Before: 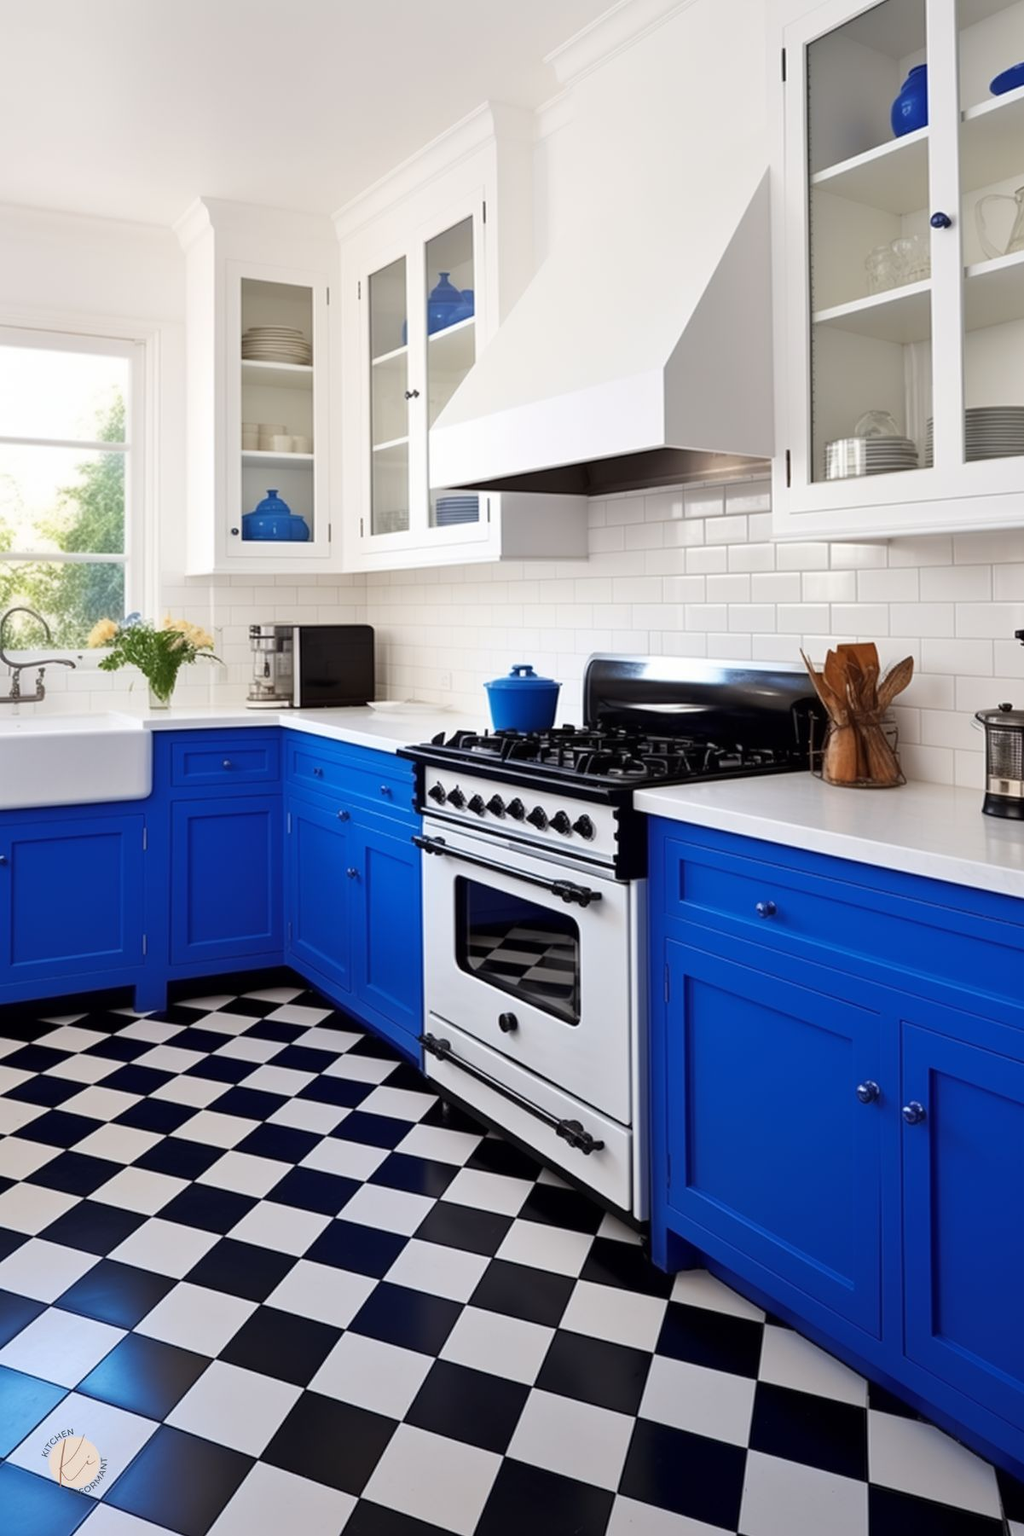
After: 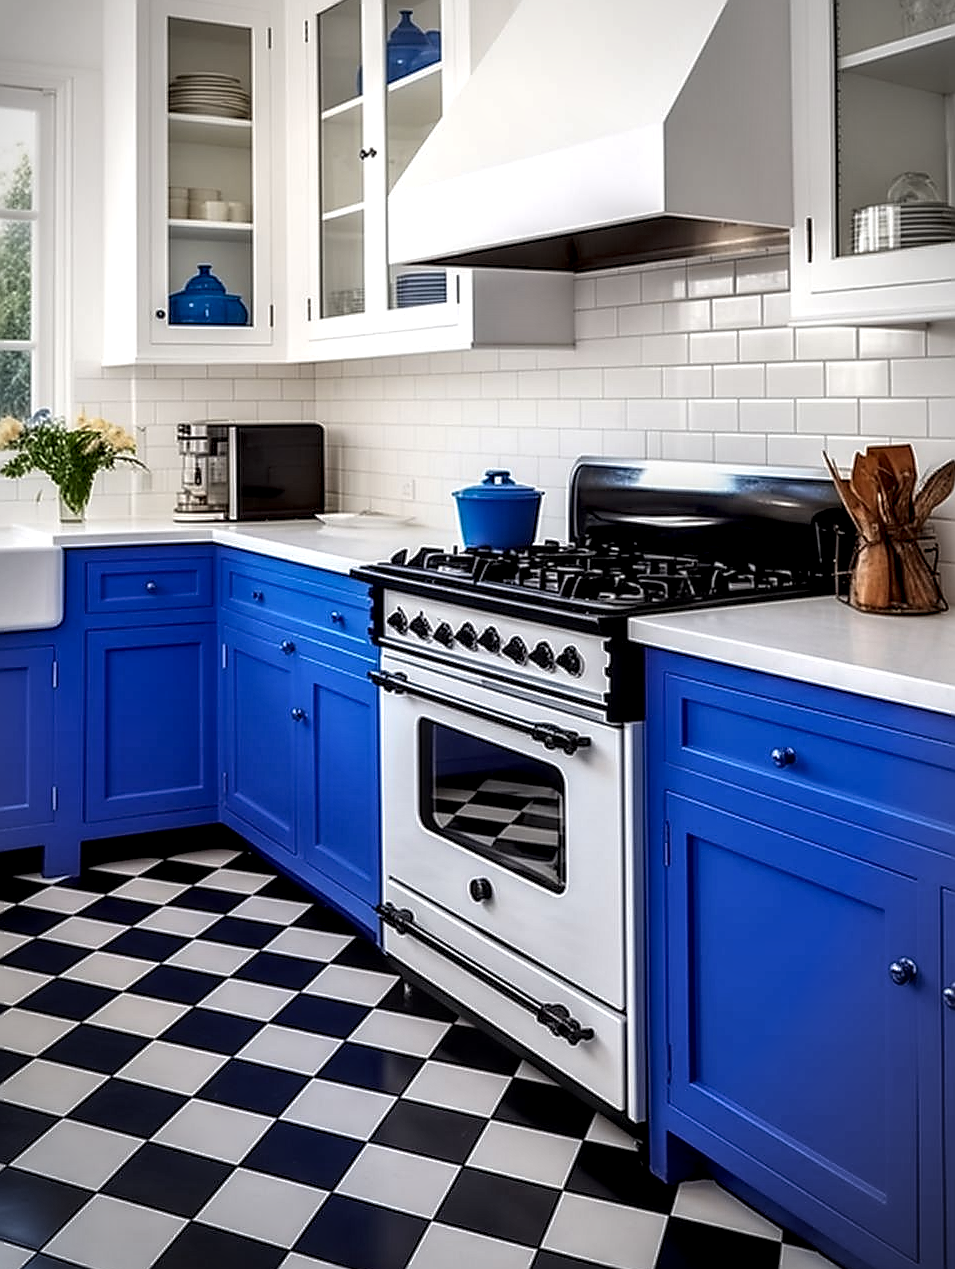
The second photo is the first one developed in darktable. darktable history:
sharpen: radius 1.425, amount 1.261, threshold 0.663
vignetting: fall-off start 86.75%, automatic ratio true, unbound false
crop: left 9.592%, top 17.185%, right 10.841%, bottom 12.338%
local contrast: highlights 16%, detail 186%
